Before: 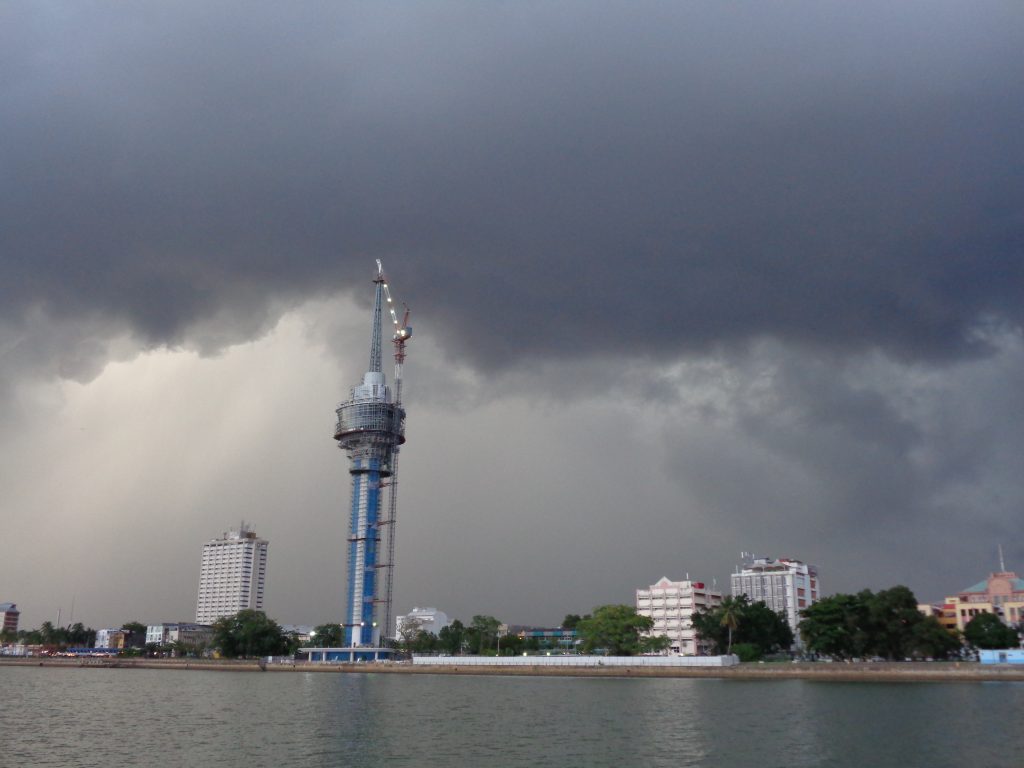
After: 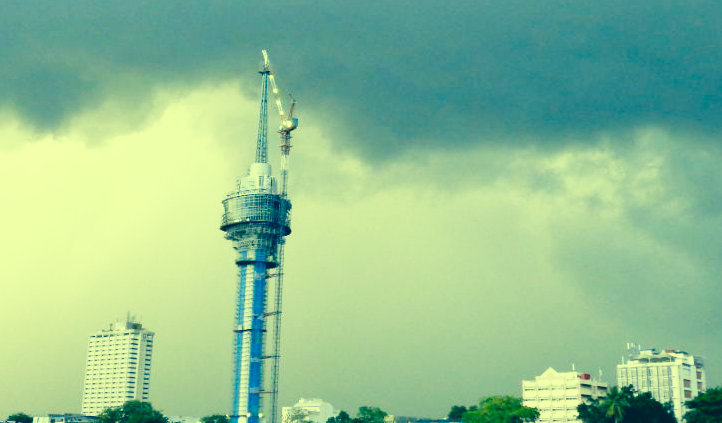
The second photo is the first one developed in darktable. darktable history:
color correction: highlights a* -15.77, highlights b* 39.94, shadows a* -39.51, shadows b* -26.91
base curve: curves: ch0 [(0, 0) (0.012, 0.01) (0.073, 0.168) (0.31, 0.711) (0.645, 0.957) (1, 1)], preserve colors none
crop: left 11.159%, top 27.225%, right 18.27%, bottom 16.95%
